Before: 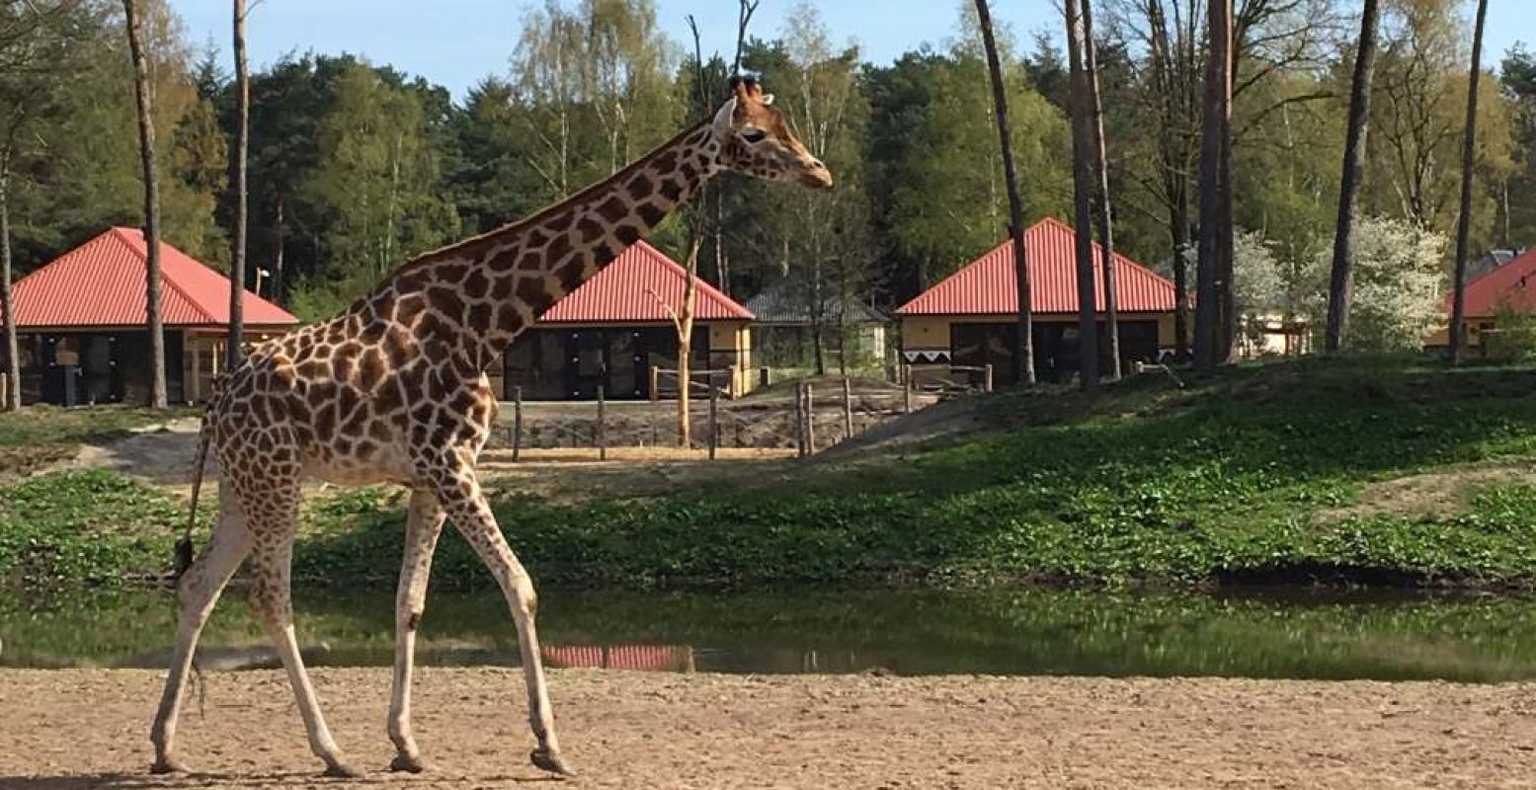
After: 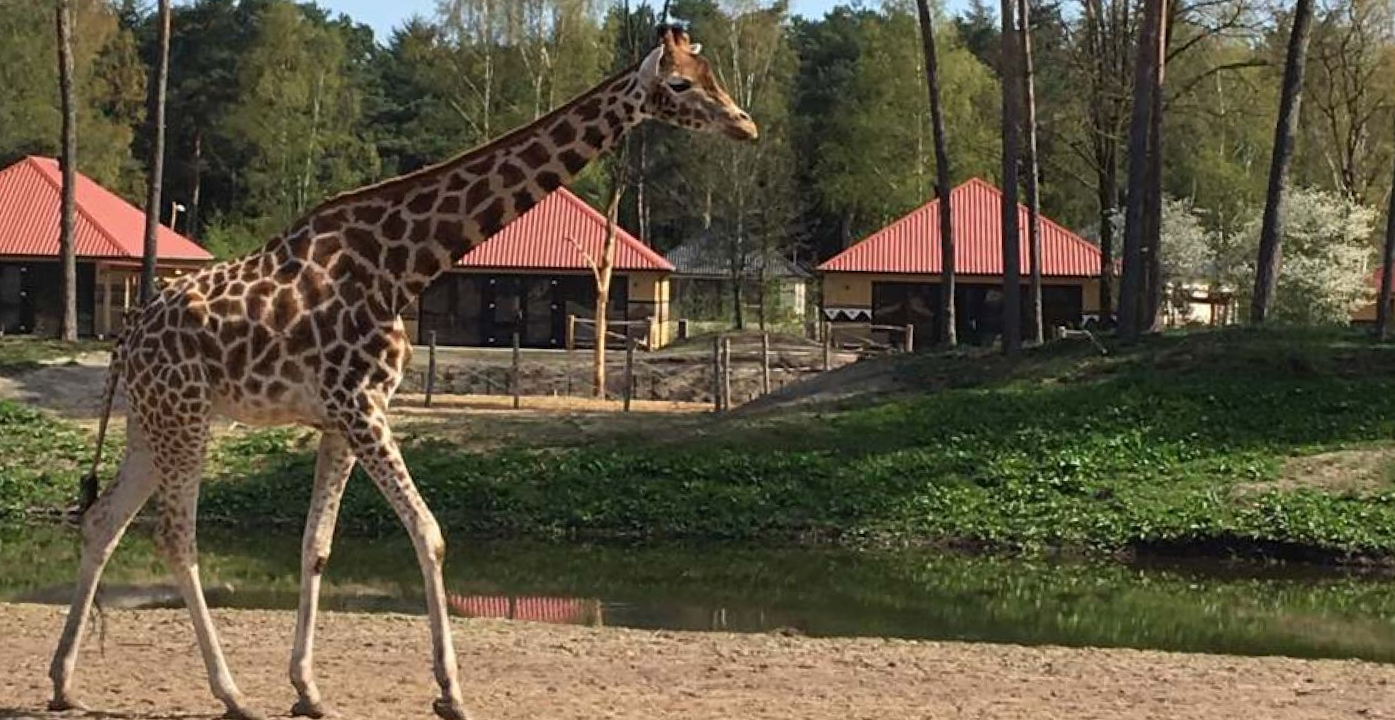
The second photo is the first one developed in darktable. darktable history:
crop and rotate: angle -1.91°, left 3.125%, top 3.757%, right 1.401%, bottom 0.464%
